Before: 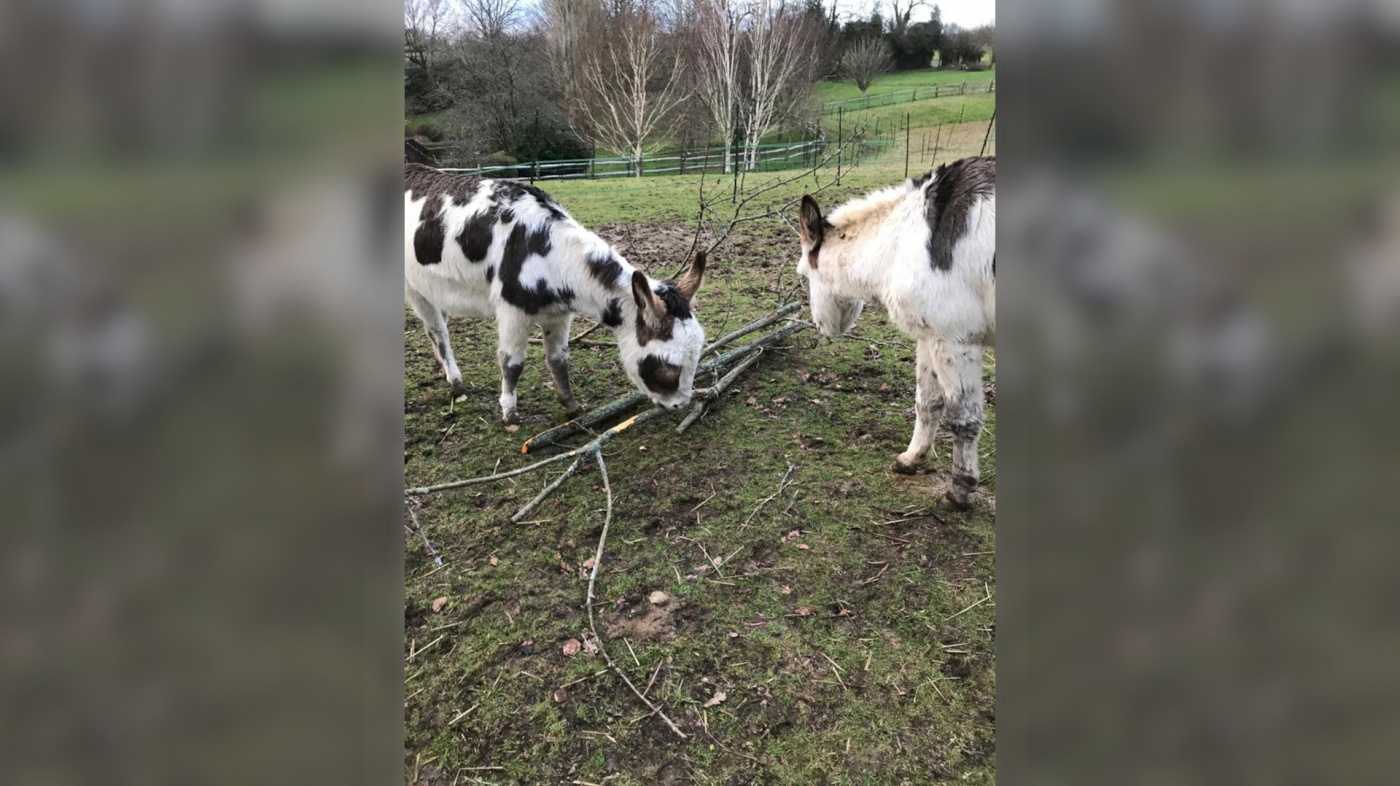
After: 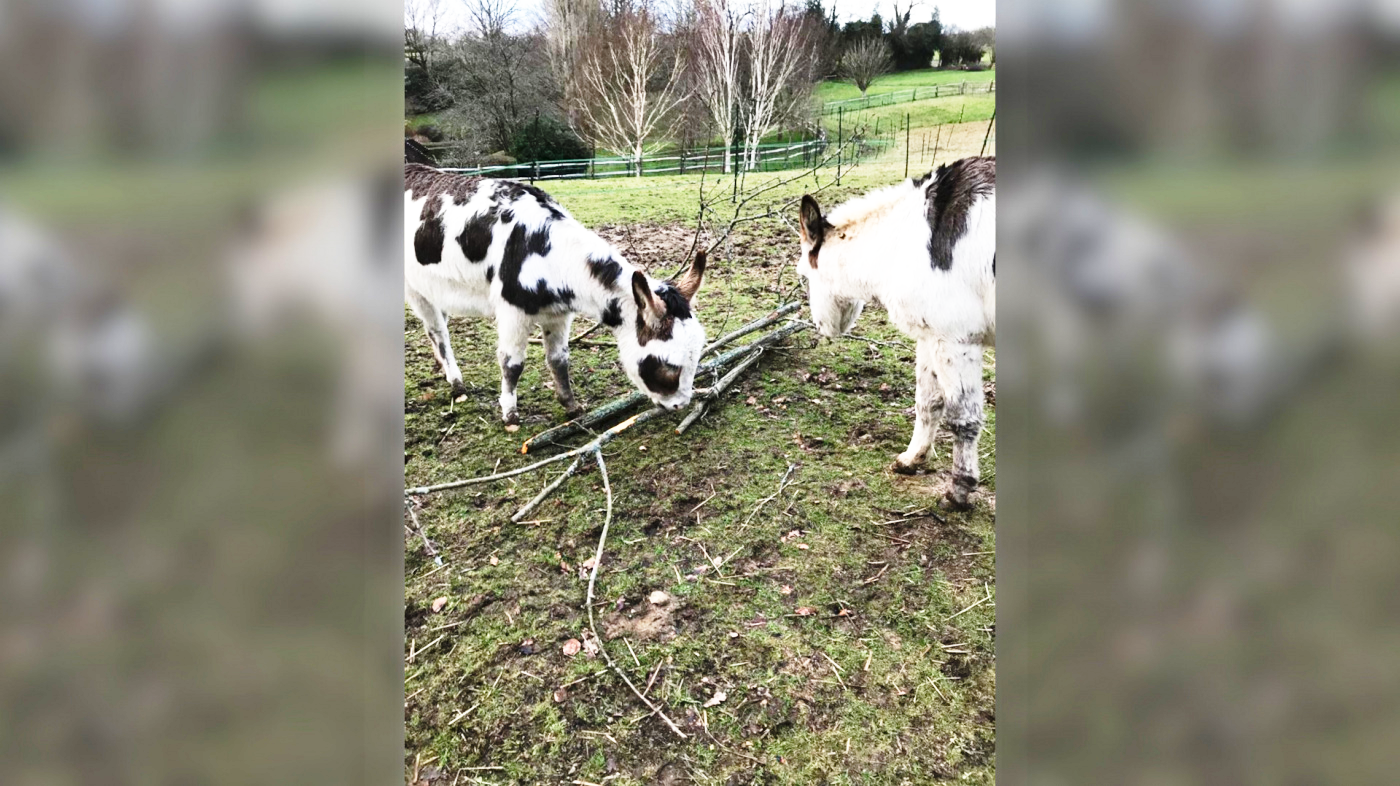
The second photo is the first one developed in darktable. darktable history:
shadows and highlights: shadows color adjustment 97.66%, soften with gaussian
base curve: curves: ch0 [(0, 0) (0.026, 0.03) (0.109, 0.232) (0.351, 0.748) (0.669, 0.968) (1, 1)], preserve colors none
